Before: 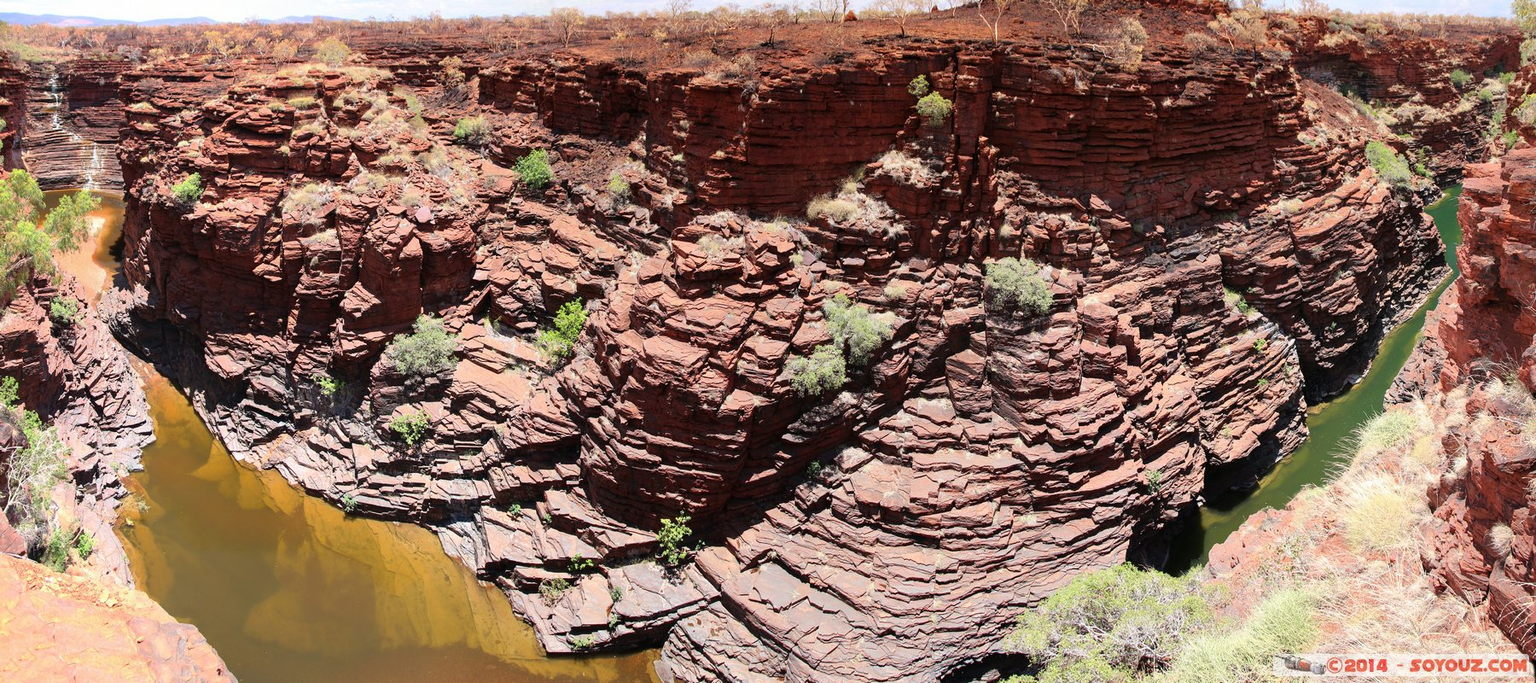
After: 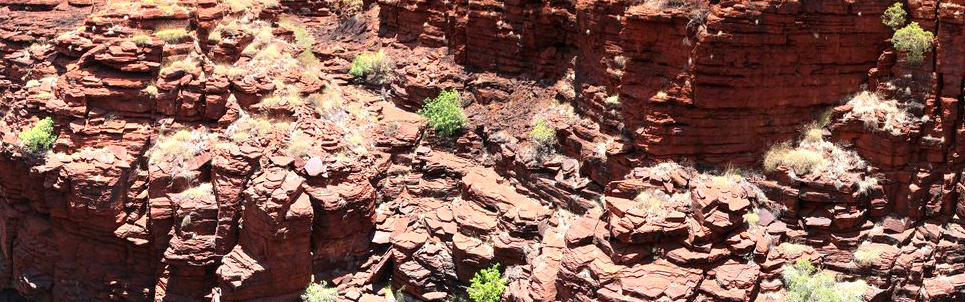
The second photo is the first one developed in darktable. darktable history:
rgb levels: preserve colors max RGB
crop: left 10.121%, top 10.631%, right 36.218%, bottom 51.526%
exposure: black level correction 0.001, exposure 0.5 EV, compensate exposure bias true, compensate highlight preservation false
color zones: curves: ch0 [(0, 0.5) (0.143, 0.5) (0.286, 0.5) (0.429, 0.495) (0.571, 0.437) (0.714, 0.44) (0.857, 0.496) (1, 0.5)]
